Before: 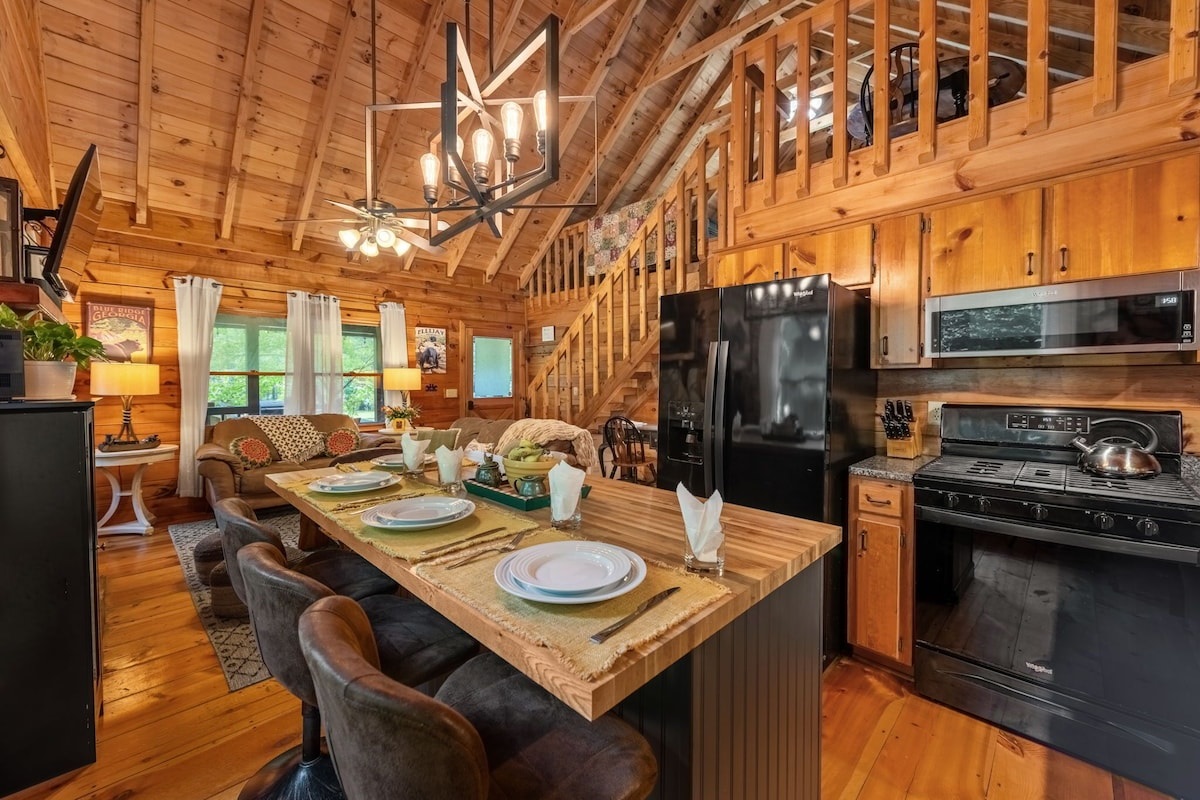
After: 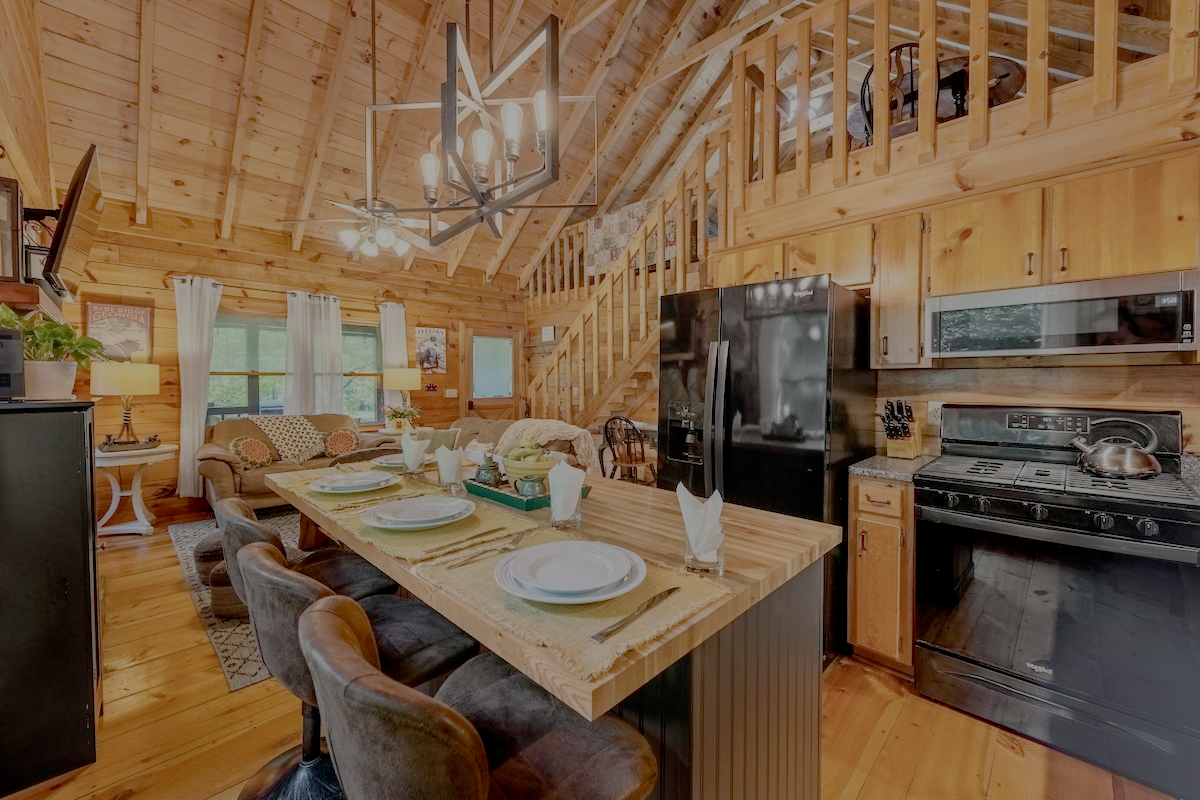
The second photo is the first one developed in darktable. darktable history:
filmic rgb: white relative exposure 8 EV, threshold 3 EV, structure ↔ texture 100%, target black luminance 0%, hardness 2.44, latitude 76.53%, contrast 0.562, shadows ↔ highlights balance 0%, preserve chrominance no, color science v4 (2020), iterations of high-quality reconstruction 10, type of noise poissonian, enable highlight reconstruction true
white balance: emerald 1
